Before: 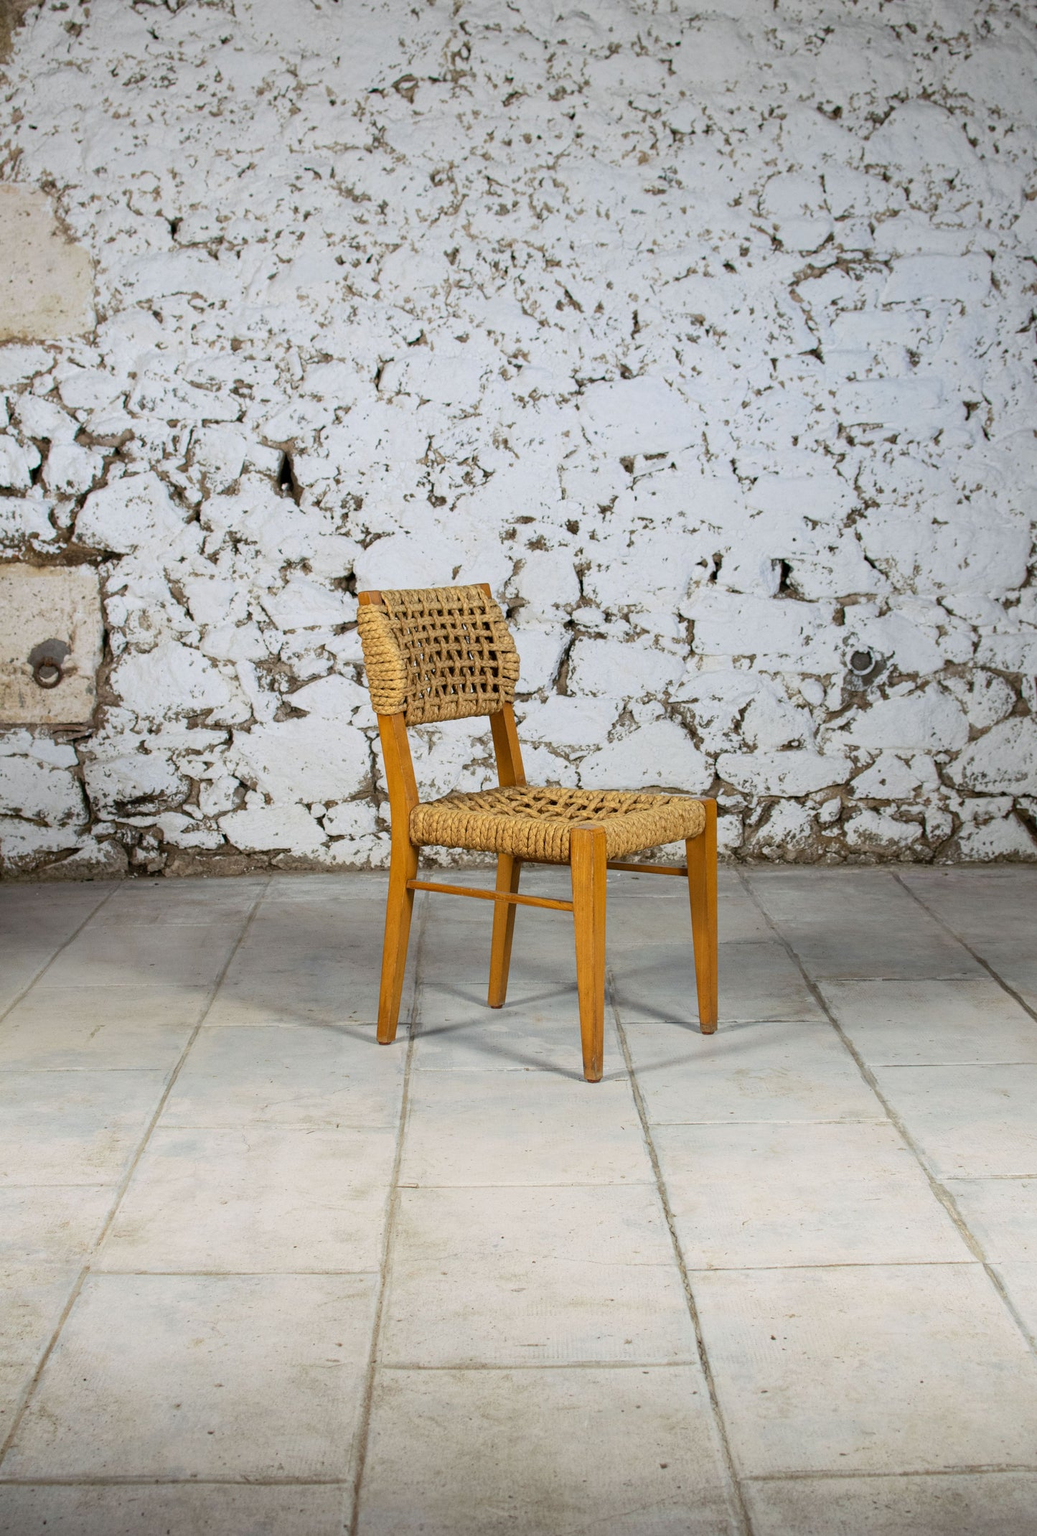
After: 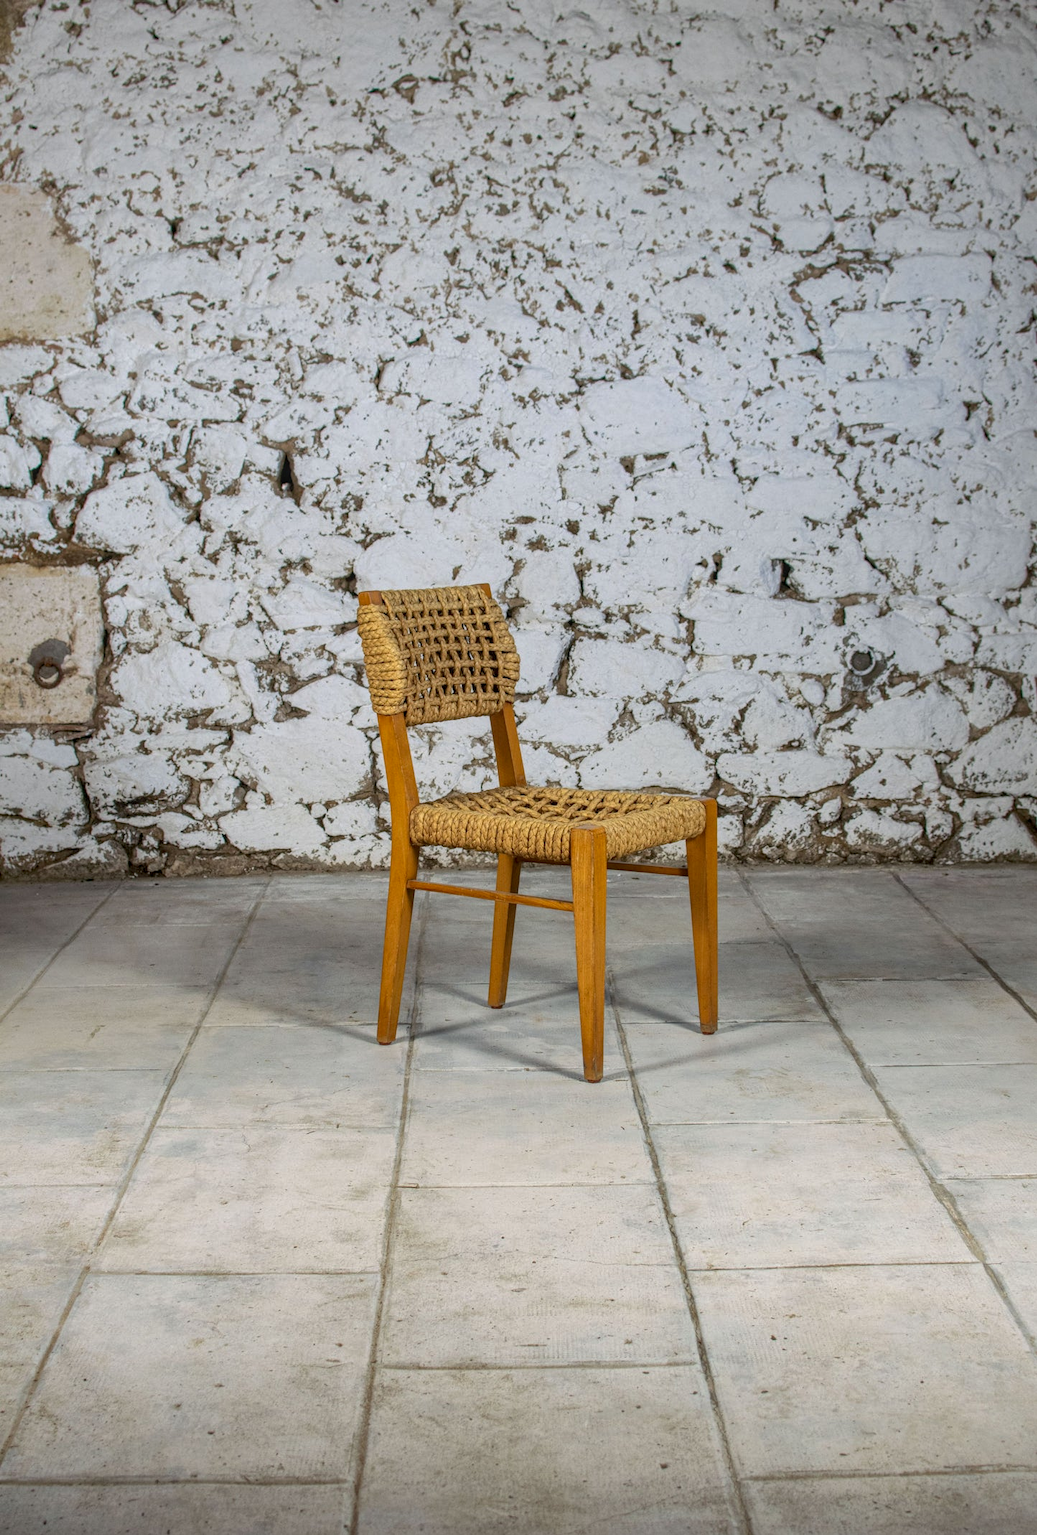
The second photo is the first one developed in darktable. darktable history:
local contrast: highlights 0%, shadows 0%, detail 133%
shadows and highlights: on, module defaults
